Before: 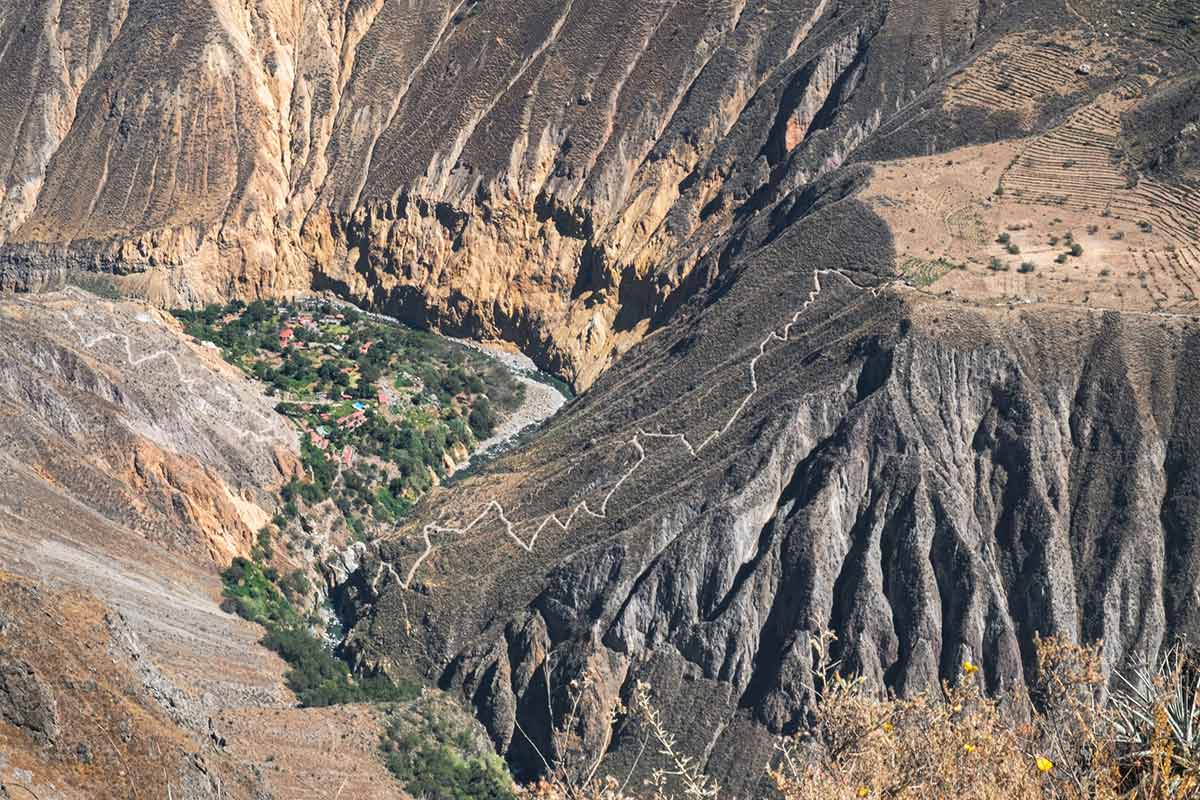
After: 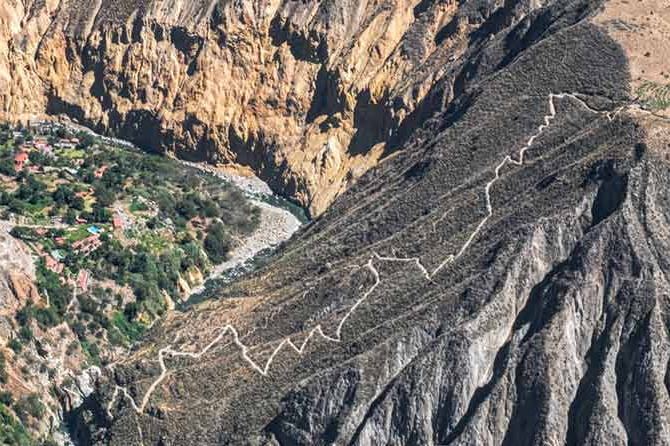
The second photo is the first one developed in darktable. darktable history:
local contrast: on, module defaults
crop and rotate: left 22.13%, top 22.054%, right 22.026%, bottom 22.102%
